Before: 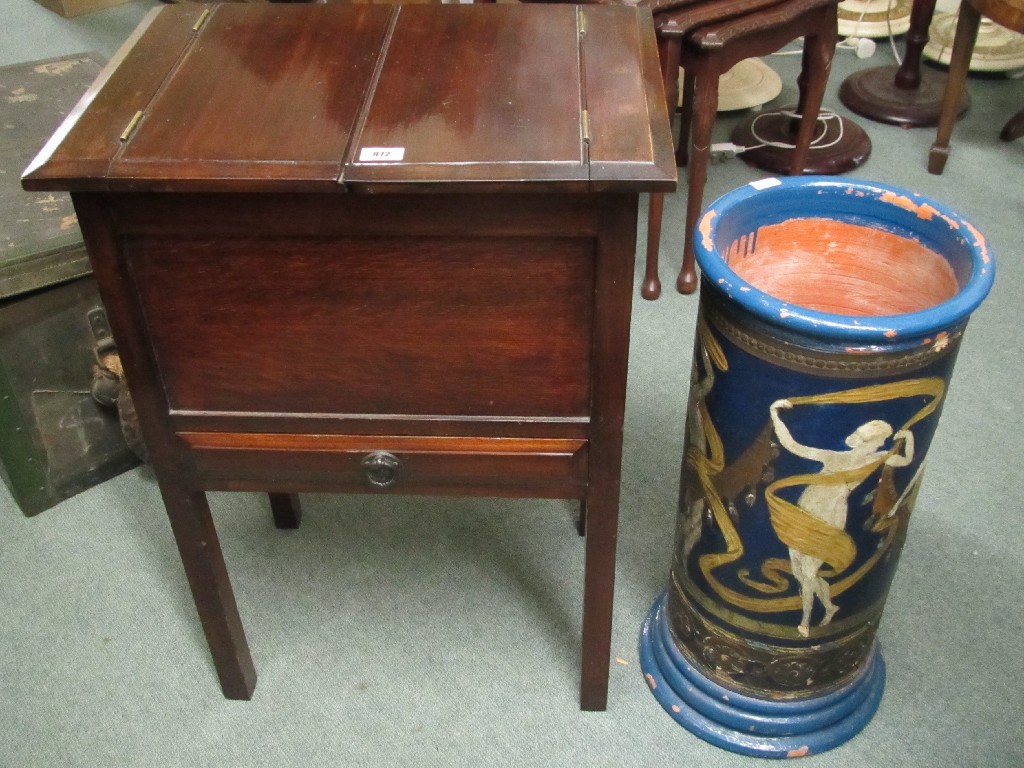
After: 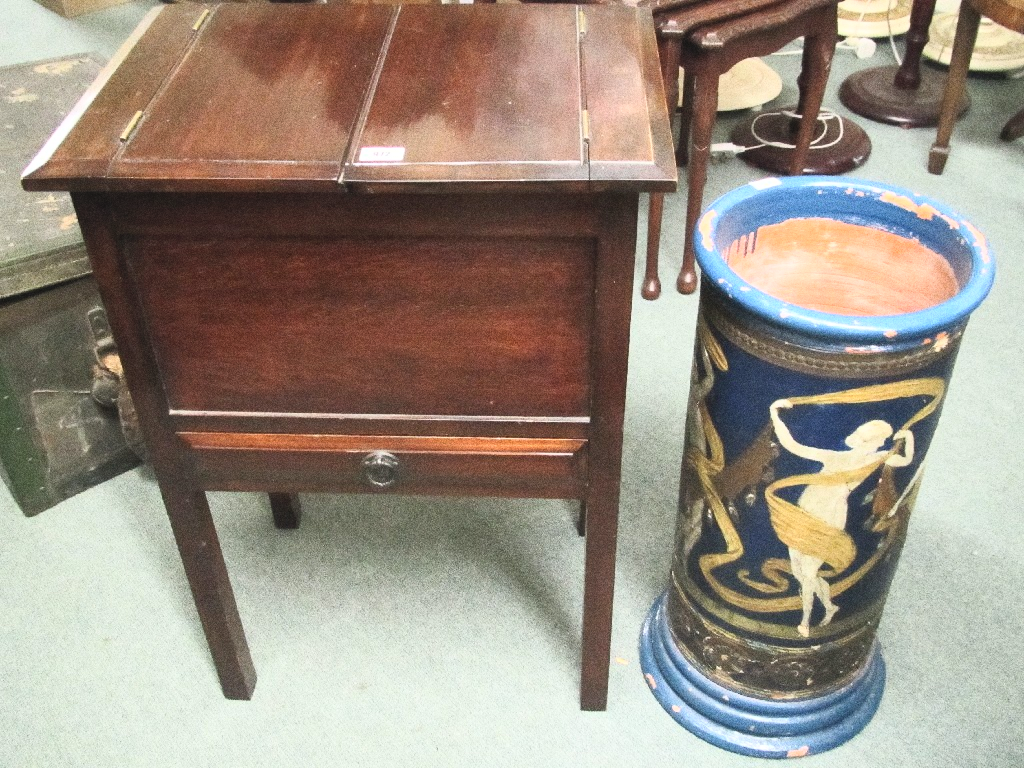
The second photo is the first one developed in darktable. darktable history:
exposure: compensate highlight preservation false
grain: coarseness 0.09 ISO, strength 40%
contrast brightness saturation: contrast 0.39, brightness 0.53
